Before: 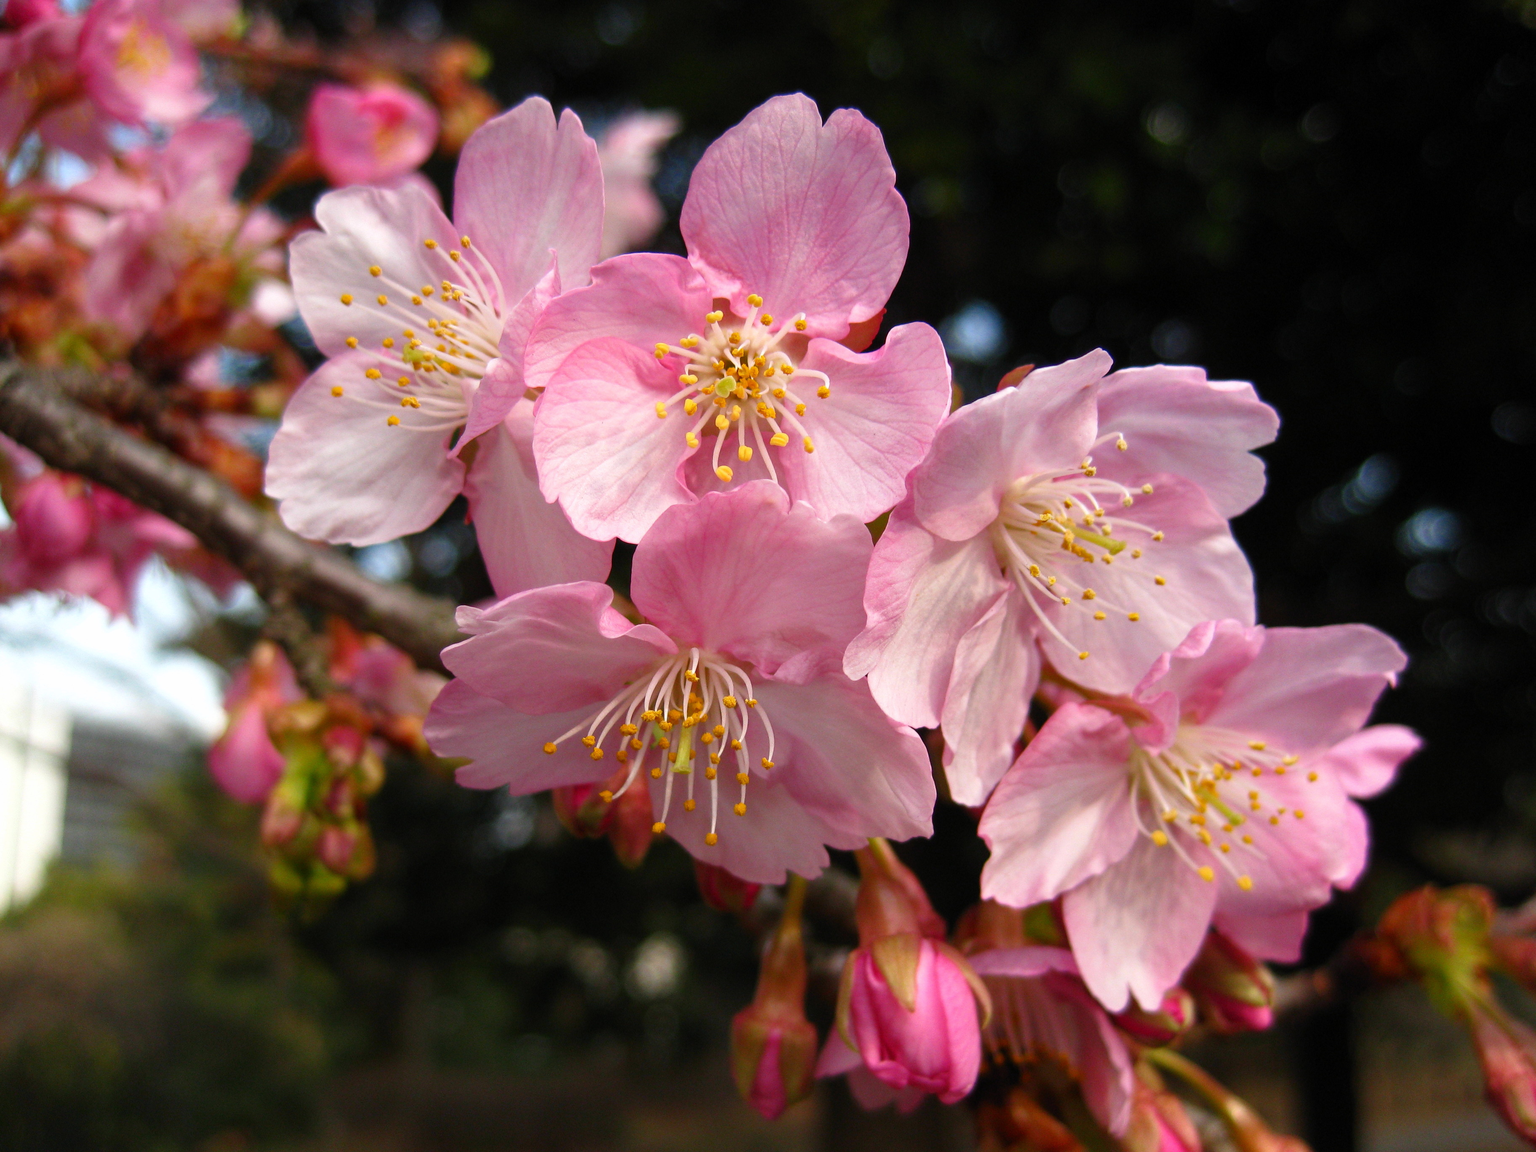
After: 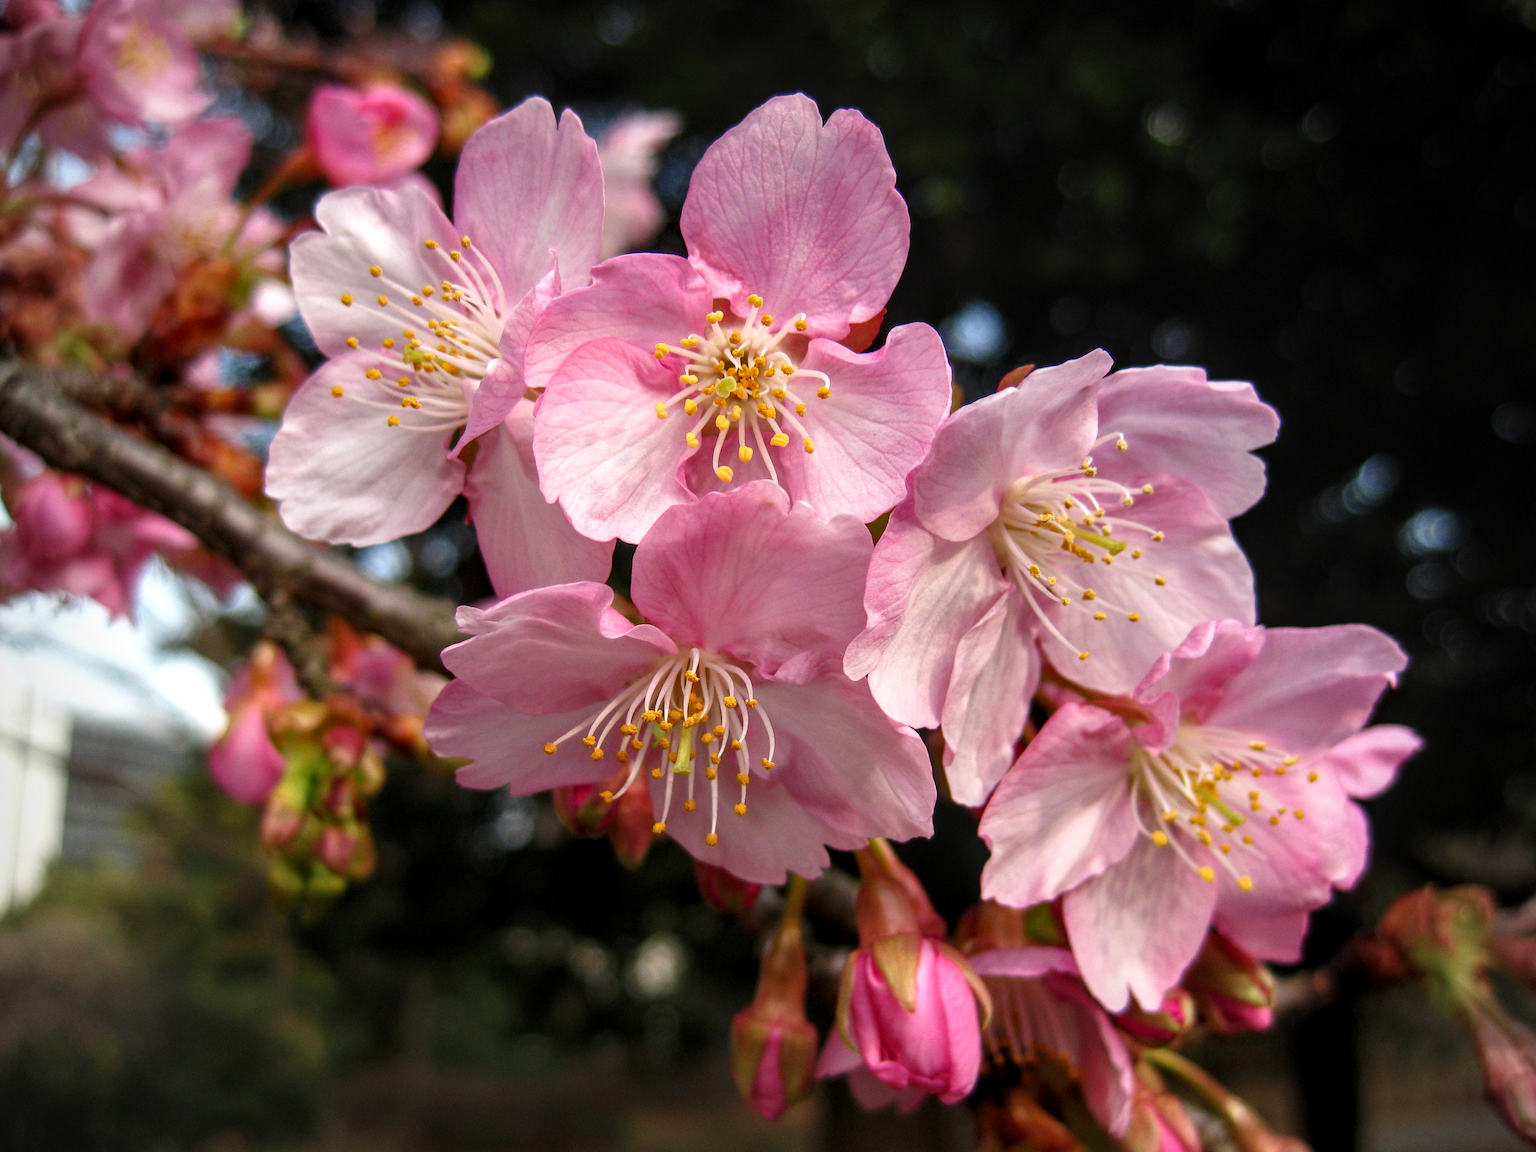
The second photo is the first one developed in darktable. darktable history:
vignetting: fall-off radius 60.92%
local contrast: detail 130%
